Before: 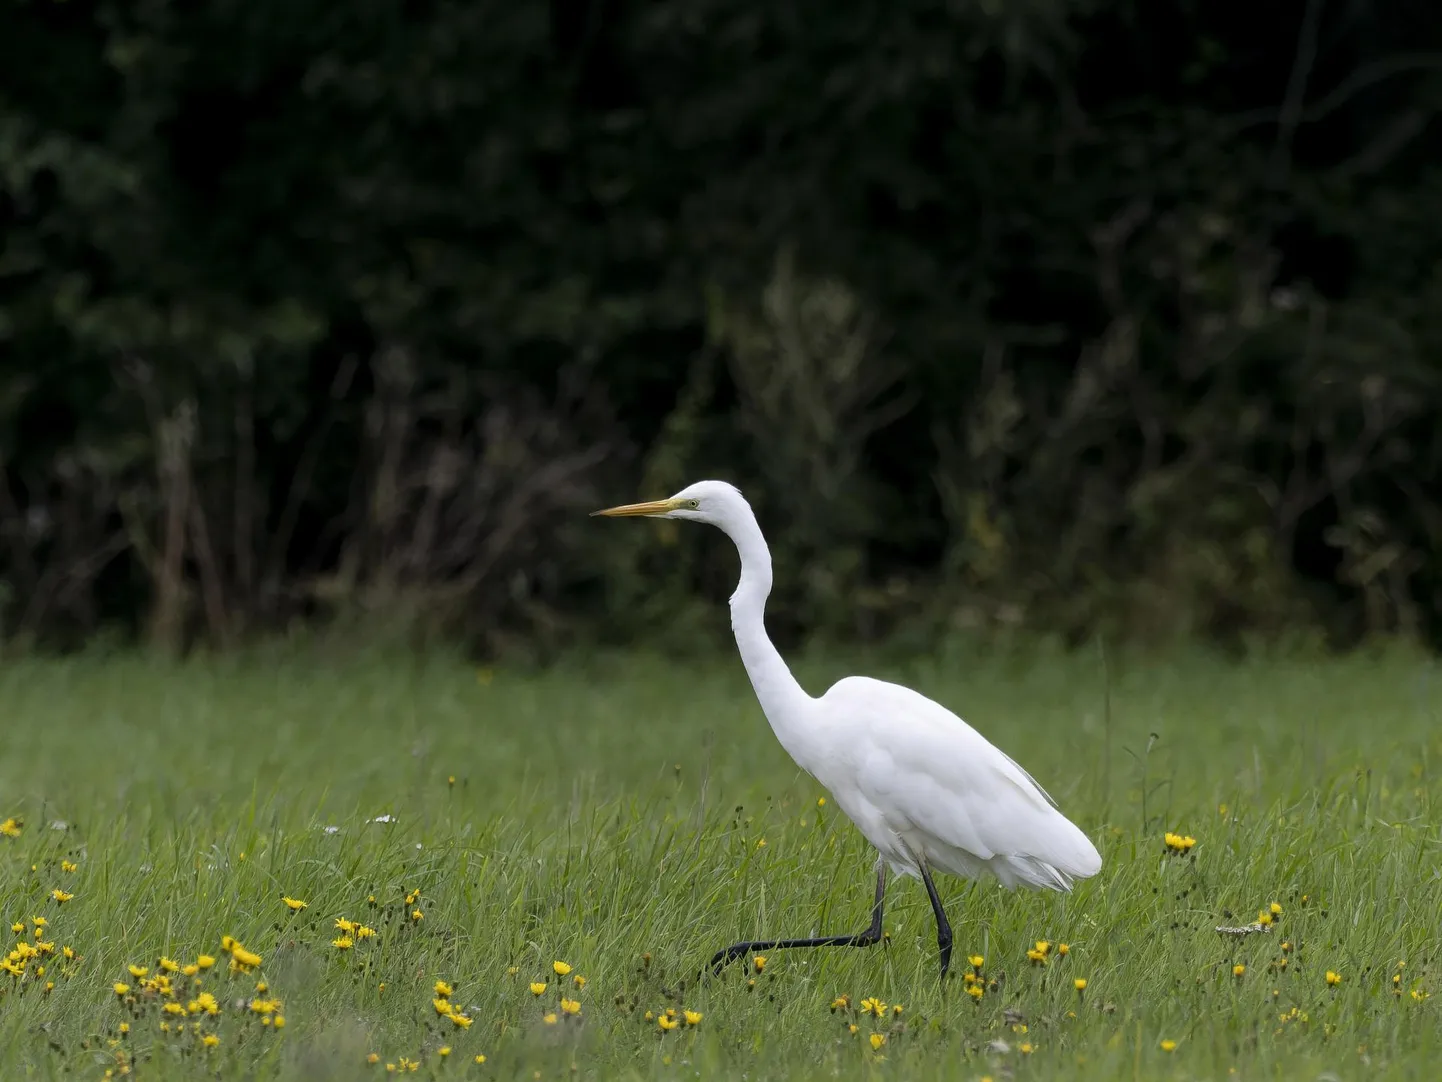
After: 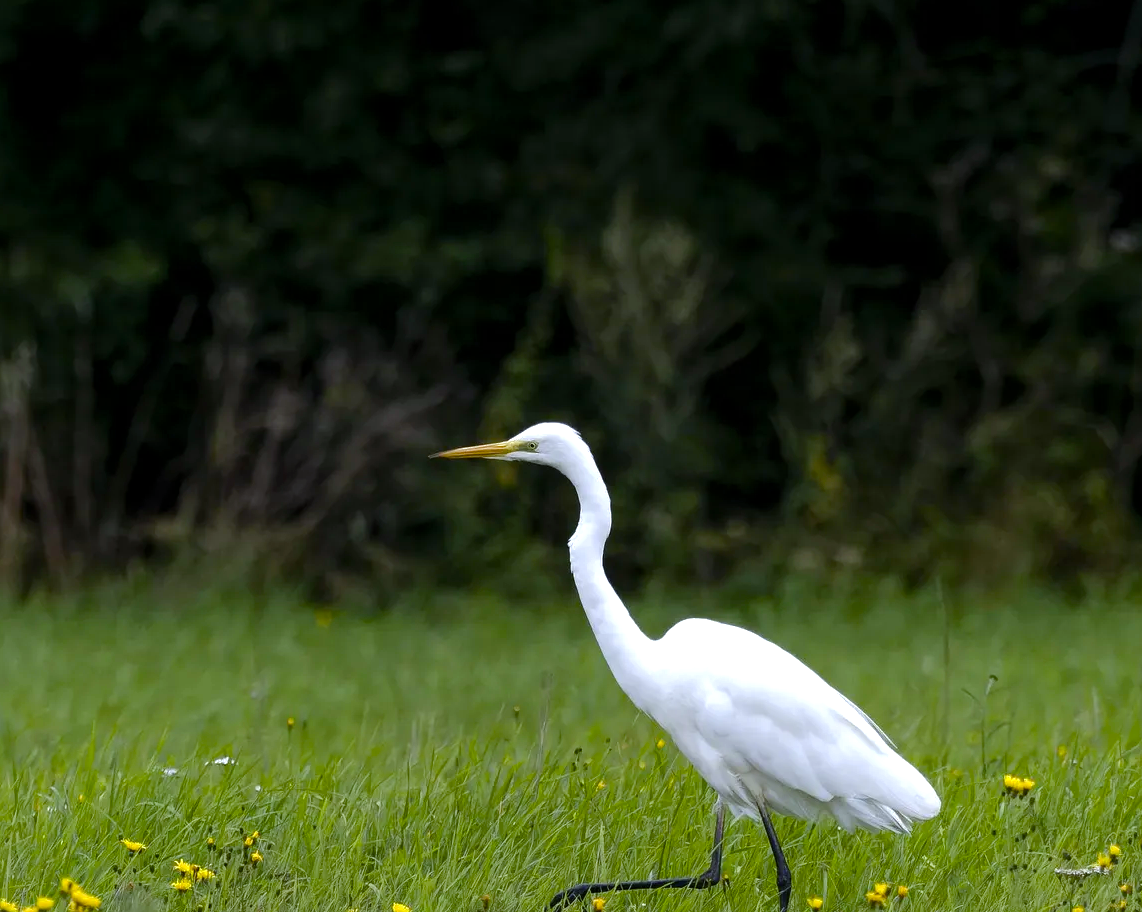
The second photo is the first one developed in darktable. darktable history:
base curve: curves: ch0 [(0, 0) (0.235, 0.266) (0.503, 0.496) (0.786, 0.72) (1, 1)]
crop: left 11.225%, top 5.381%, right 9.565%, bottom 10.314%
color balance rgb: perceptual saturation grading › mid-tones 6.33%, perceptual saturation grading › shadows 72.44%, perceptual brilliance grading › highlights 11.59%, contrast 5.05%
white balance: red 0.967, blue 1.049
